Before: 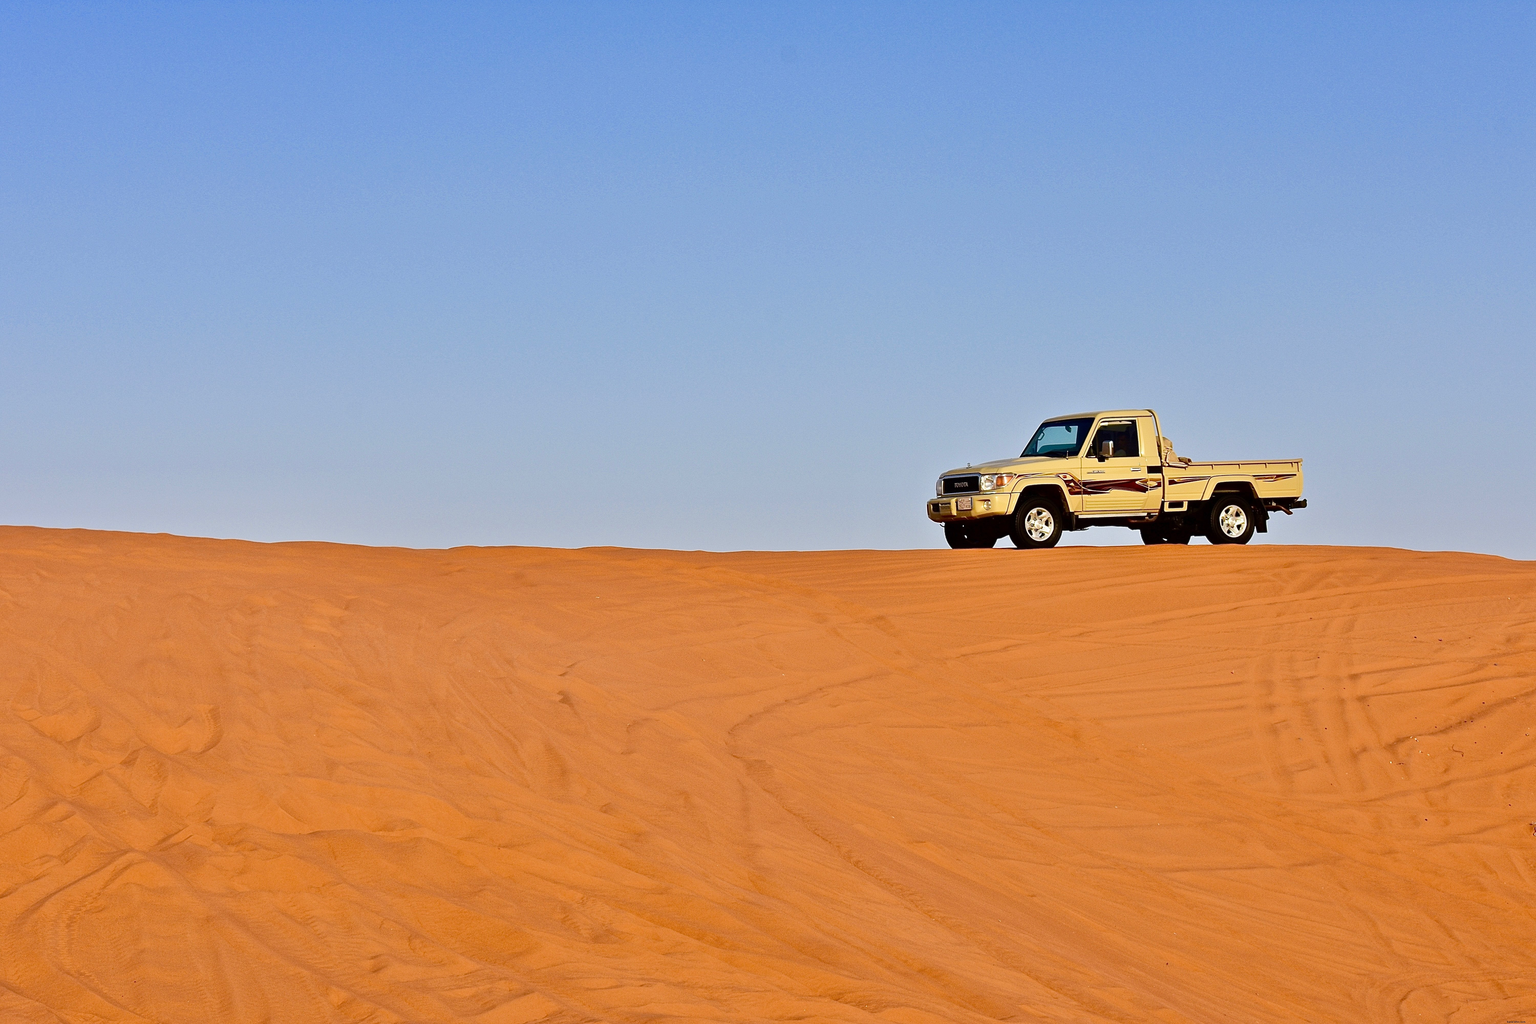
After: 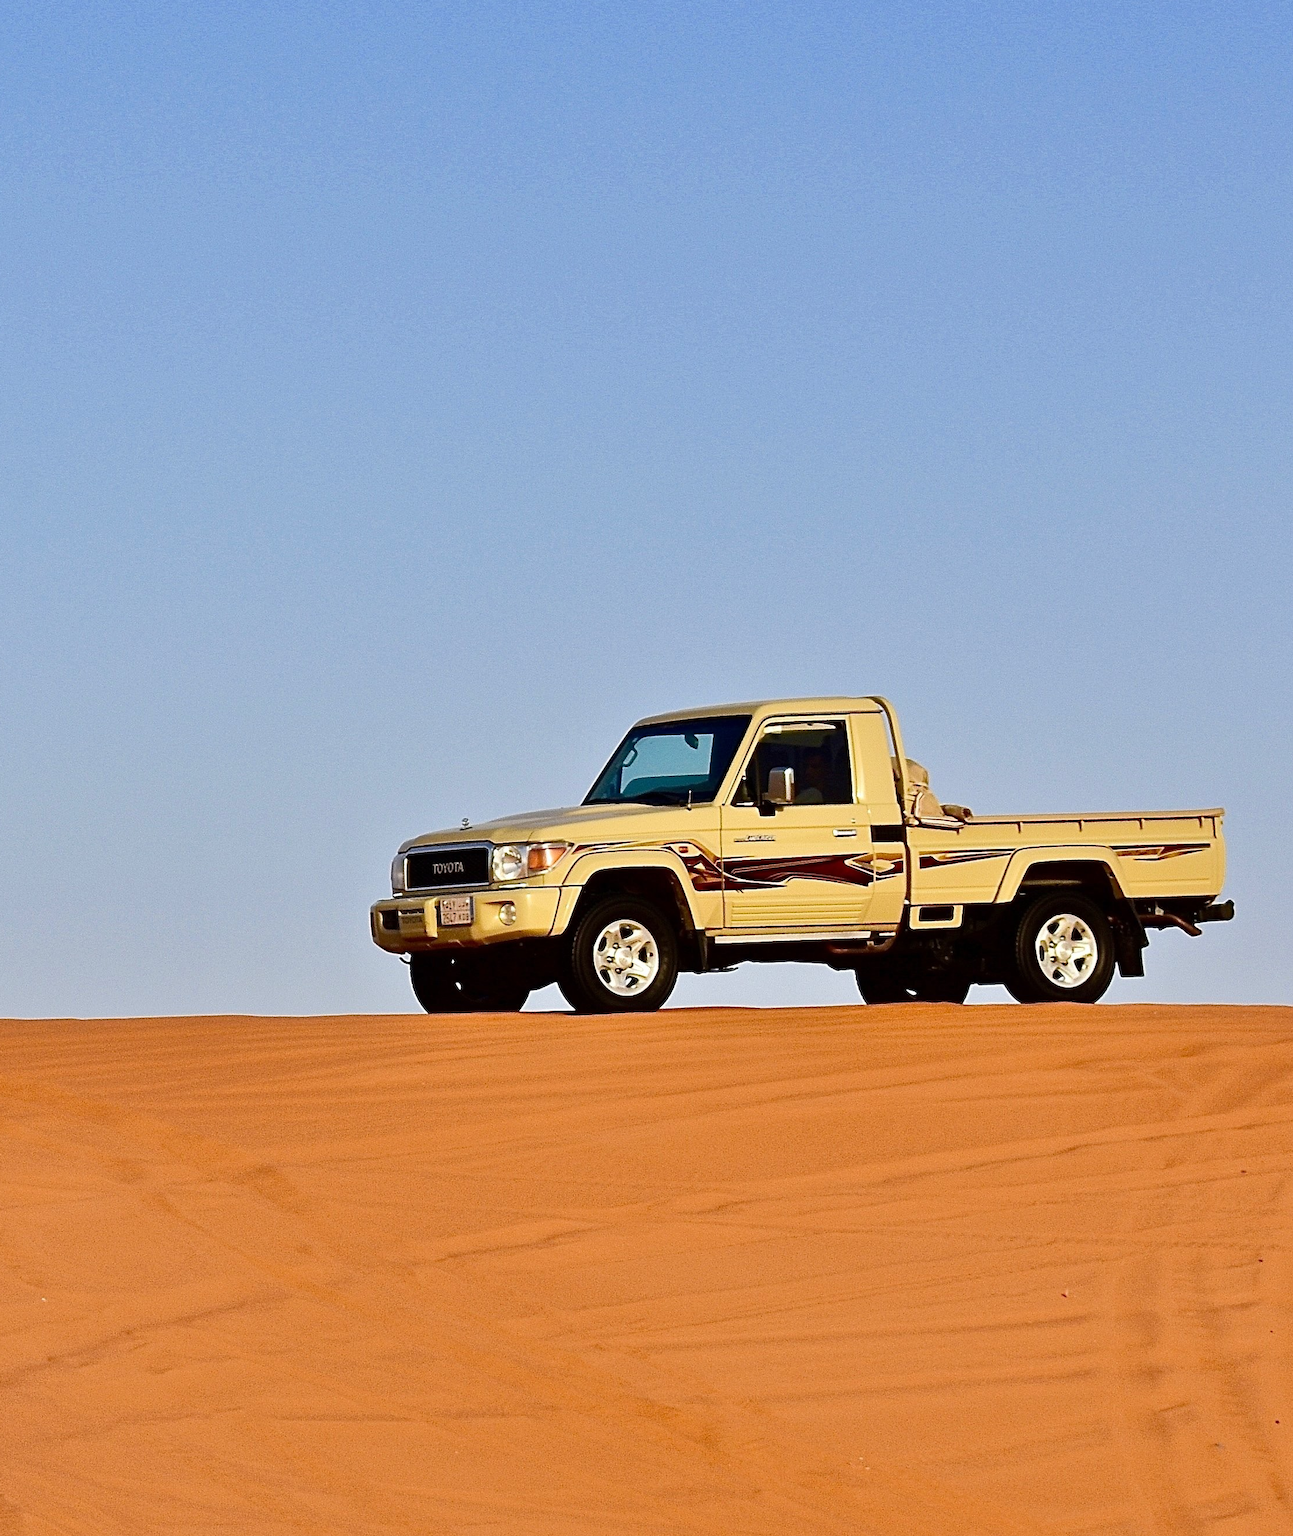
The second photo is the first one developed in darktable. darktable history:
crop and rotate: left 49.762%, top 10.098%, right 13.202%, bottom 23.916%
